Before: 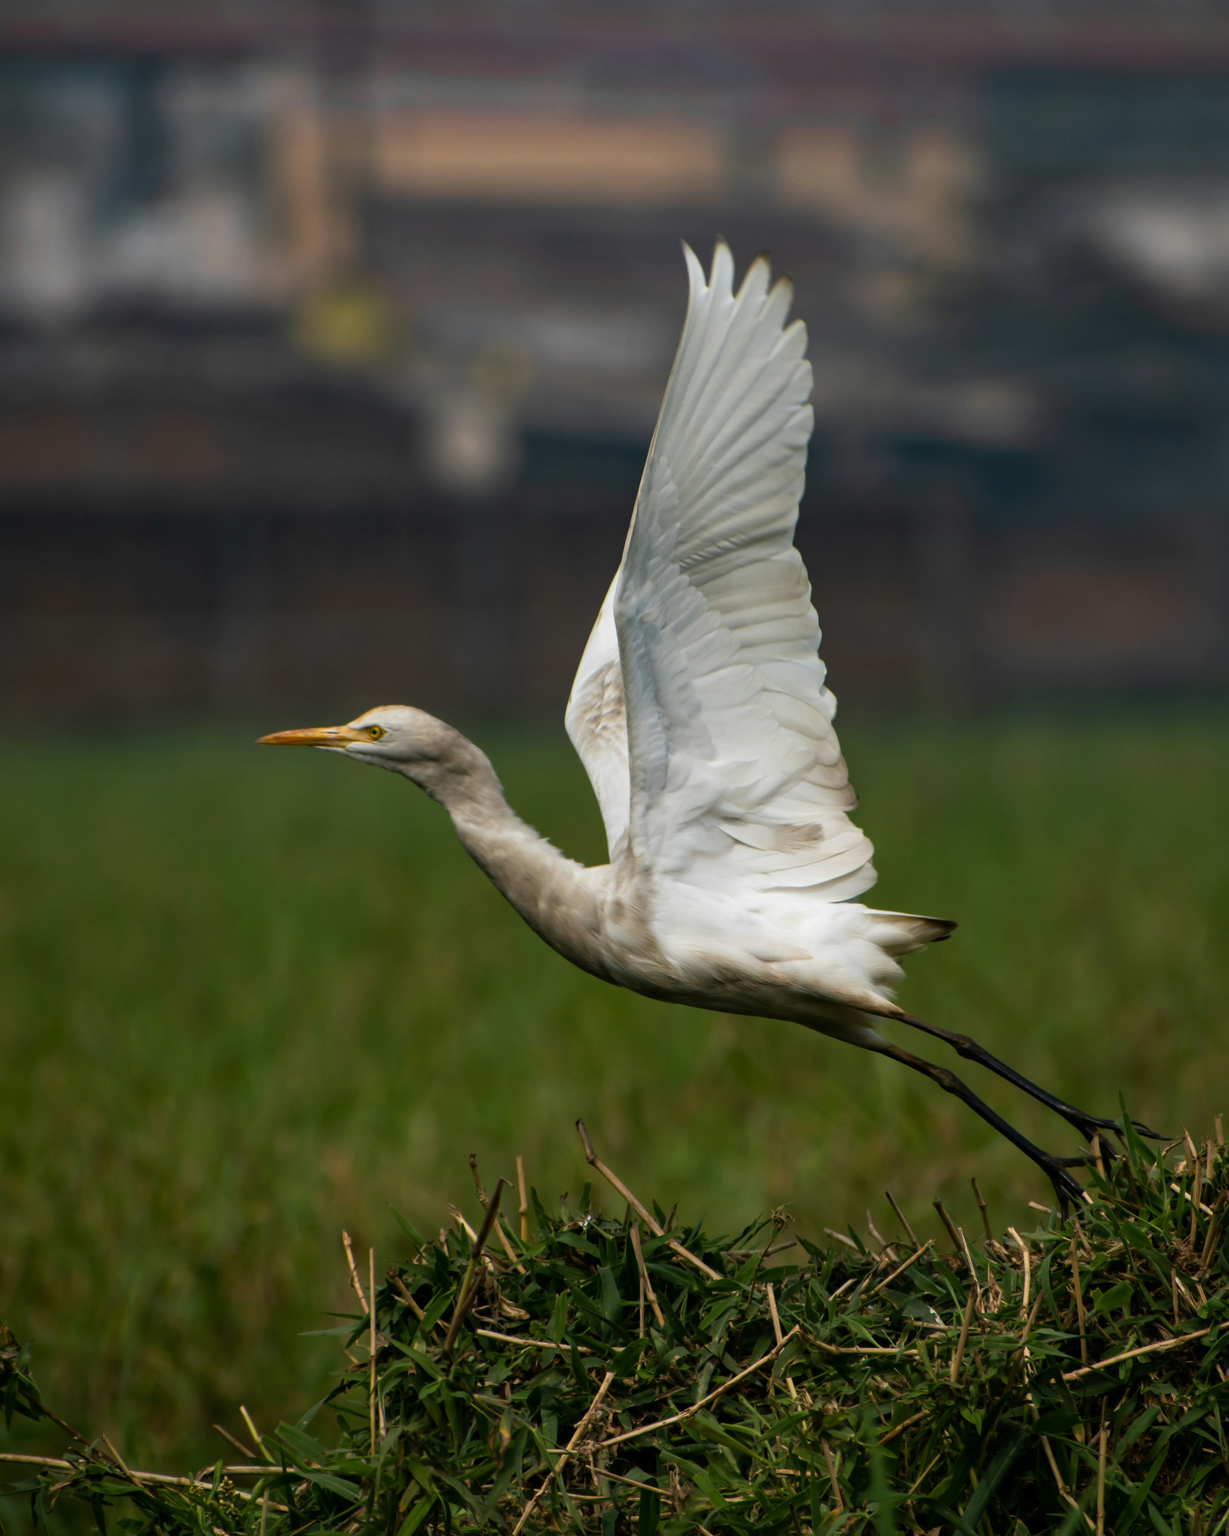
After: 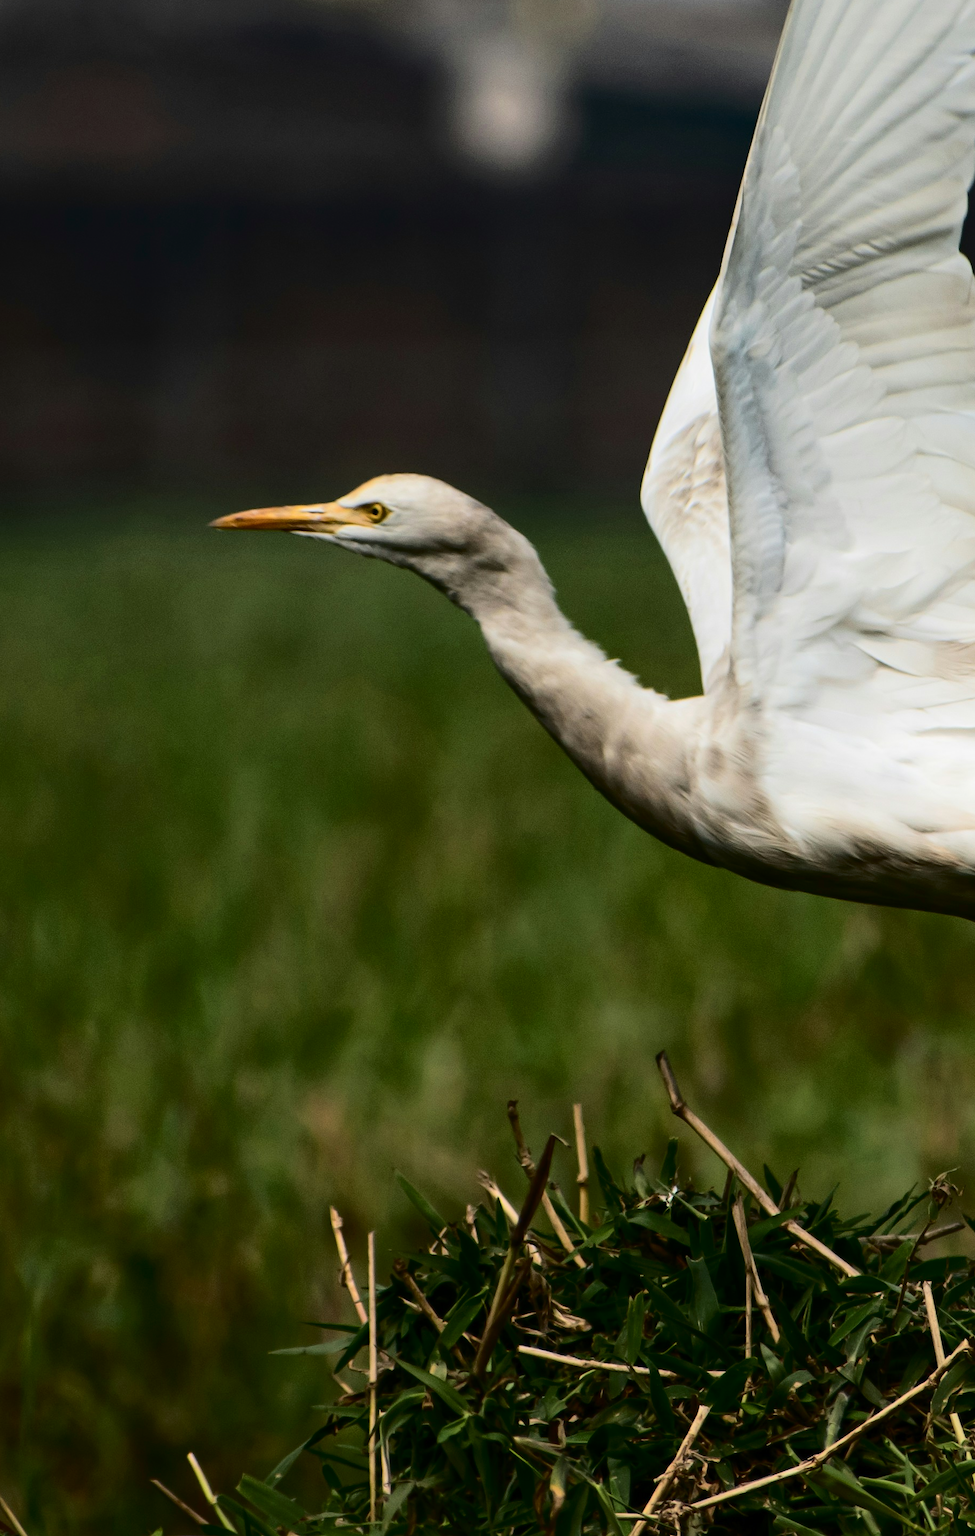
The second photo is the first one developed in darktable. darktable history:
crop: left 8.643%, top 23.844%, right 34.541%, bottom 4.546%
tone curve: curves: ch0 [(0, 0) (0.003, 0.003) (0.011, 0.009) (0.025, 0.018) (0.044, 0.027) (0.069, 0.034) (0.1, 0.043) (0.136, 0.056) (0.177, 0.084) (0.224, 0.138) (0.277, 0.203) (0.335, 0.329) (0.399, 0.451) (0.468, 0.572) (0.543, 0.671) (0.623, 0.754) (0.709, 0.821) (0.801, 0.88) (0.898, 0.938) (1, 1)], color space Lab, independent channels, preserve colors none
